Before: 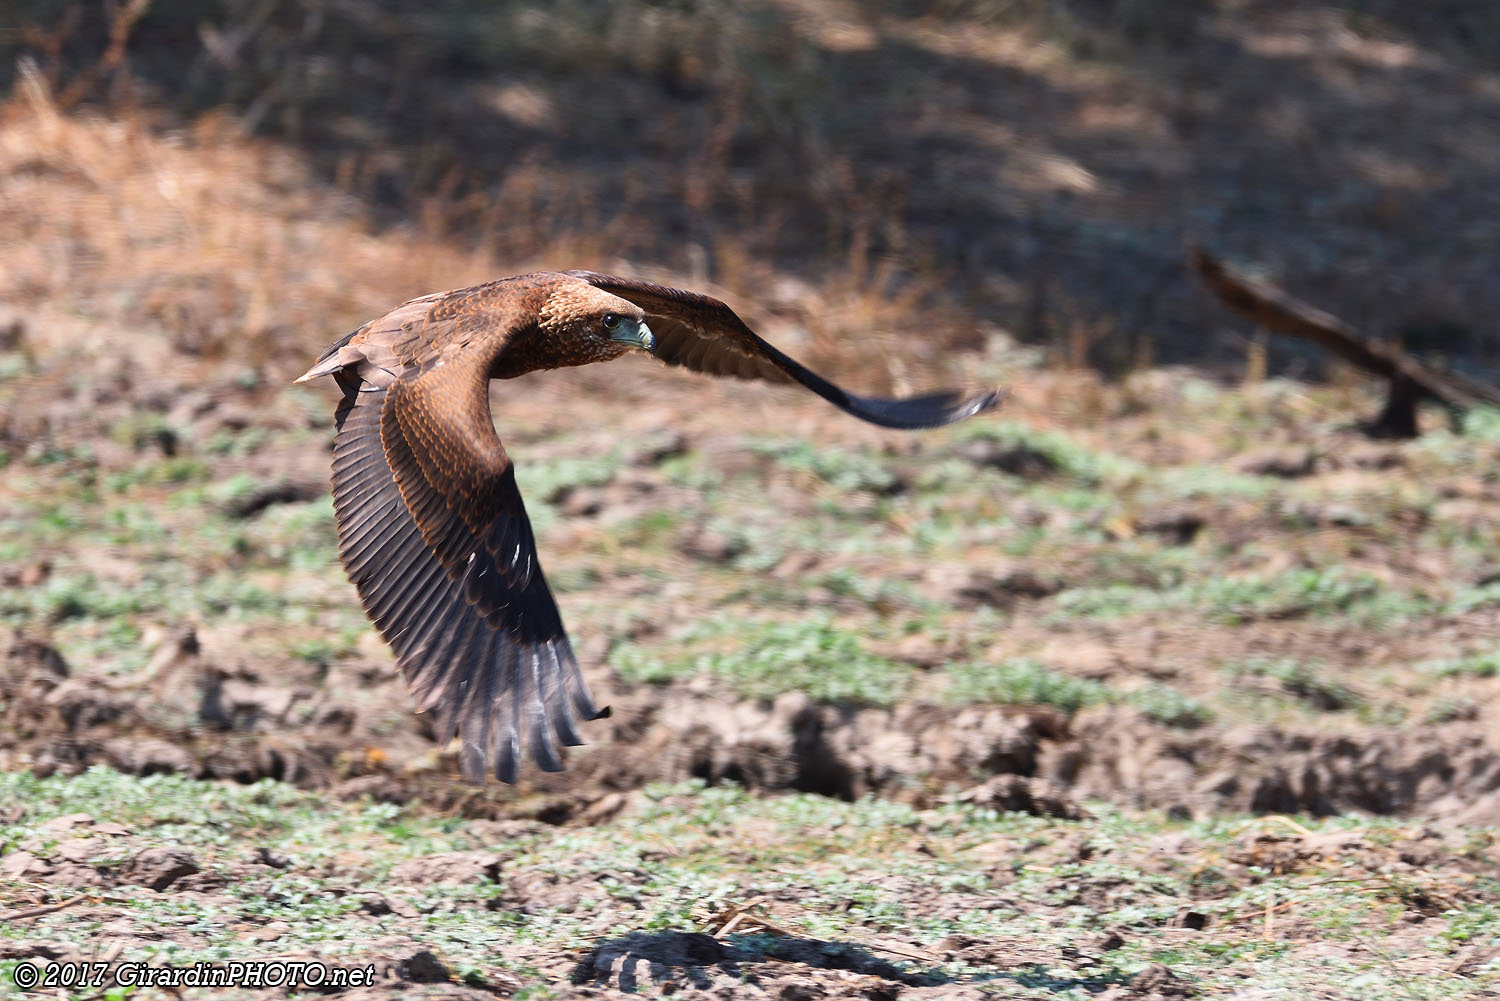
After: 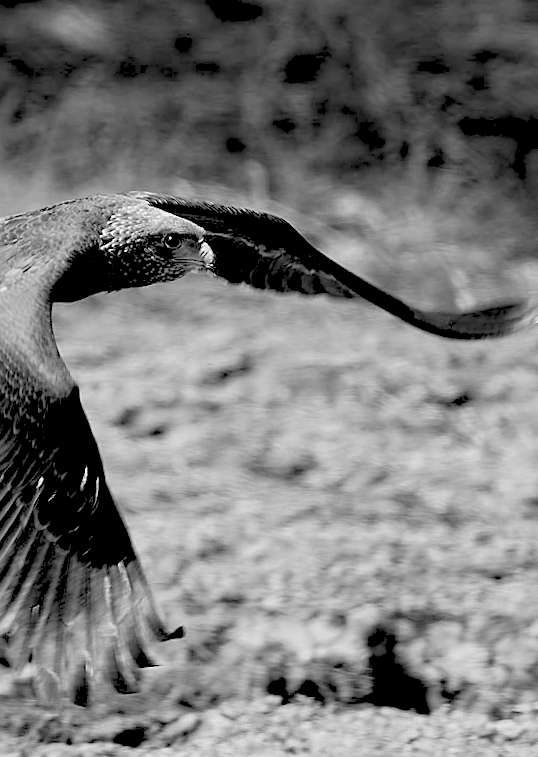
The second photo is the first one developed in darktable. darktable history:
monochrome: a 26.22, b 42.67, size 0.8
sharpen: on, module defaults
rgb levels: levels [[0.027, 0.429, 0.996], [0, 0.5, 1], [0, 0.5, 1]]
crop and rotate: left 29.476%, top 10.214%, right 35.32%, bottom 17.333%
rotate and perspective: rotation -1.77°, lens shift (horizontal) 0.004, automatic cropping off
exposure: compensate highlight preservation false
color zones: curves: ch0 [(0, 0.5) (0.125, 0.4) (0.25, 0.5) (0.375, 0.4) (0.5, 0.4) (0.625, 0.35) (0.75, 0.35) (0.875, 0.5)]; ch1 [(0, 0.35) (0.125, 0.45) (0.25, 0.35) (0.375, 0.35) (0.5, 0.35) (0.625, 0.35) (0.75, 0.45) (0.875, 0.35)]; ch2 [(0, 0.6) (0.125, 0.5) (0.25, 0.5) (0.375, 0.6) (0.5, 0.6) (0.625, 0.5) (0.75, 0.5) (0.875, 0.5)]
